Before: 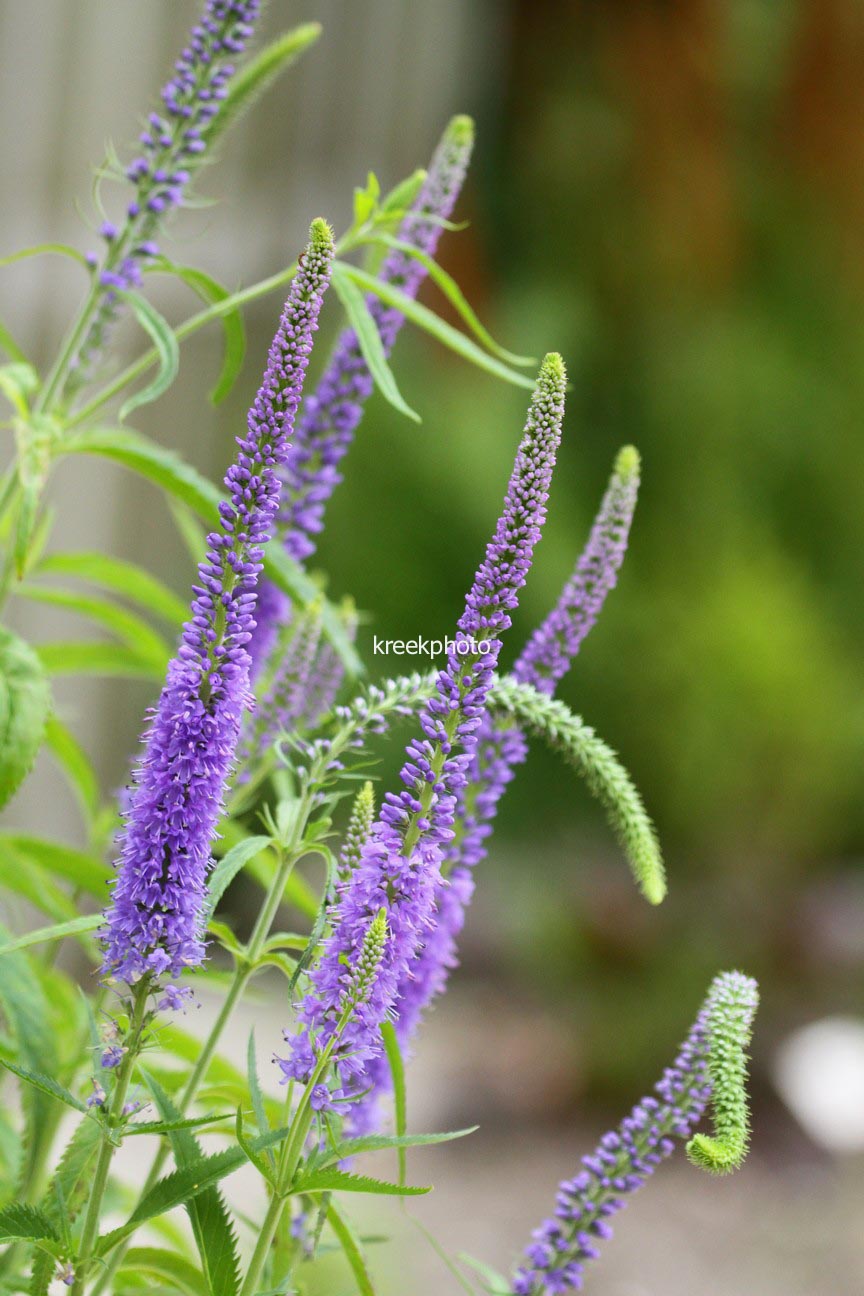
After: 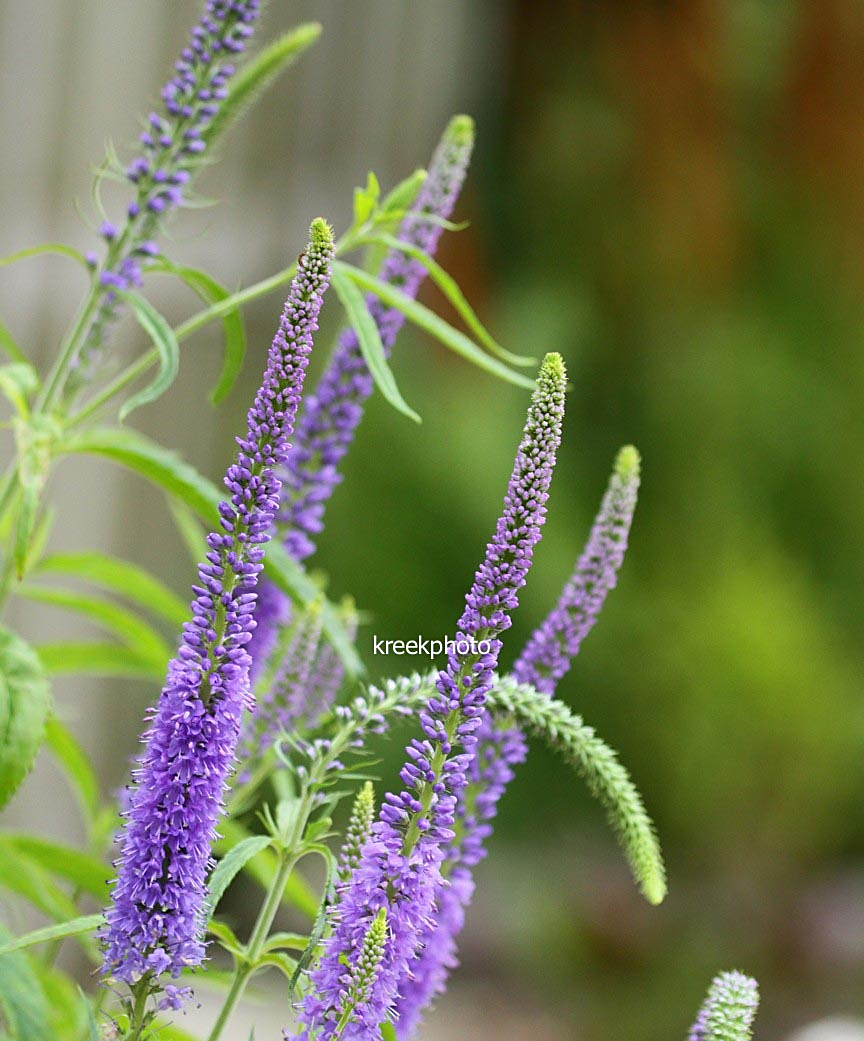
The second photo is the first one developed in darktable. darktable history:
crop: bottom 19.644%
sharpen: on, module defaults
